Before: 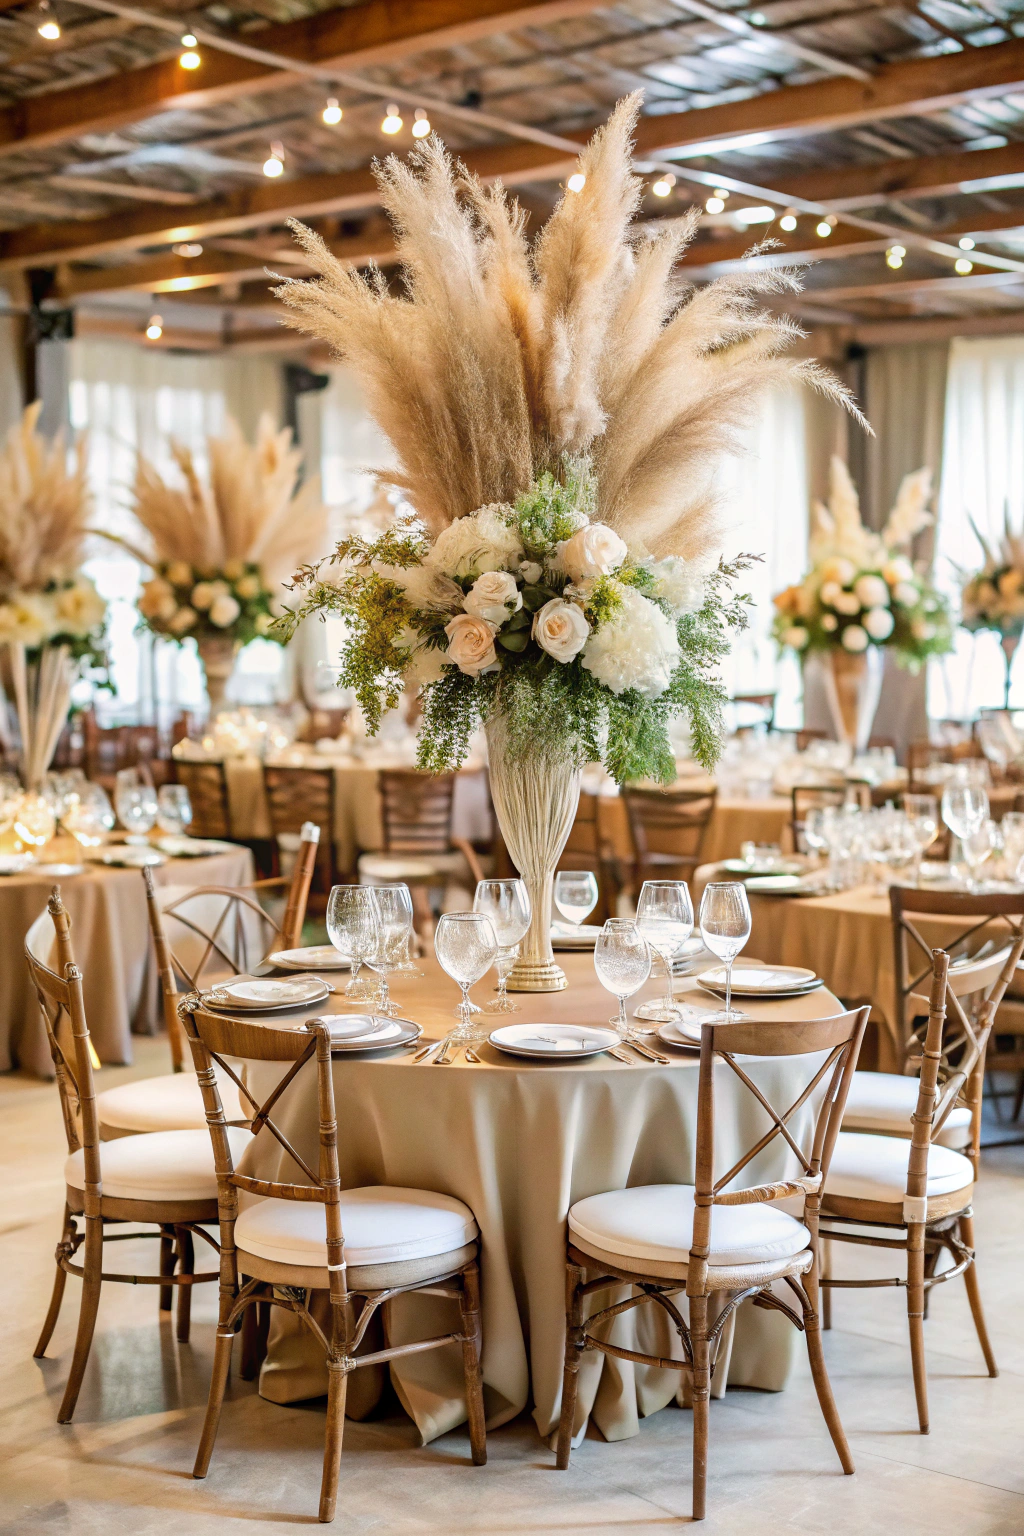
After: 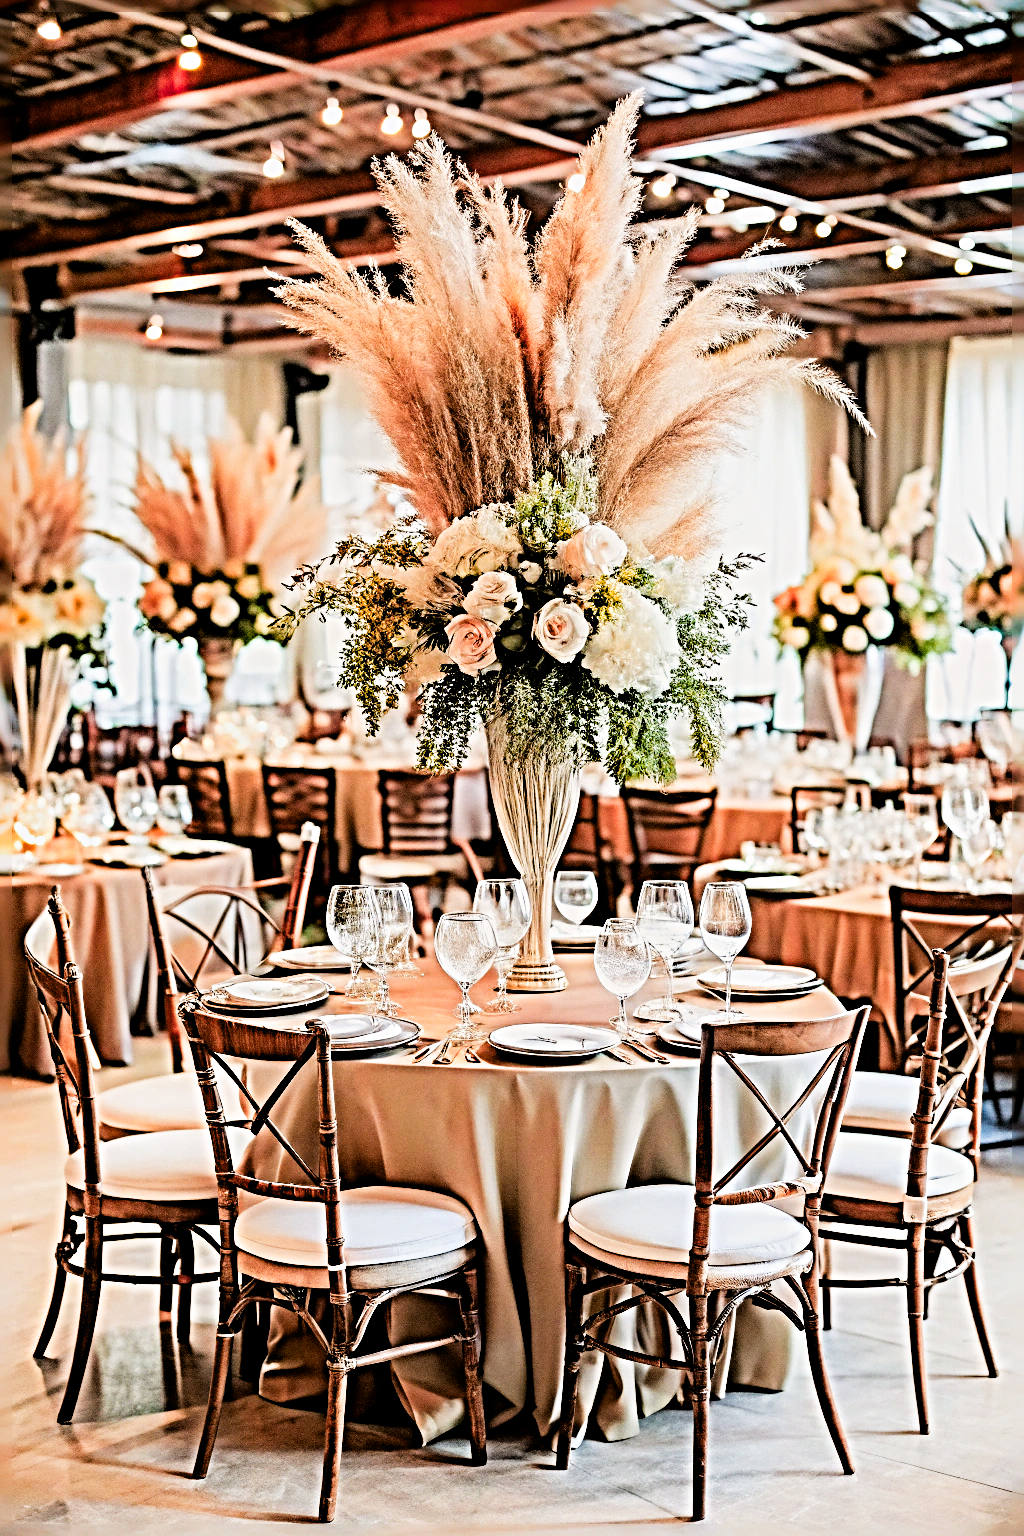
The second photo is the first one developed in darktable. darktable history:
sharpen: radius 6.248, amount 1.79, threshold 0.211
filmic rgb: black relative exposure -5.05 EV, white relative exposure 4 EV, threshold 3.05 EV, hardness 2.87, contrast 1.196, highlights saturation mix -29.83%, iterations of high-quality reconstruction 0, enable highlight reconstruction true
color zones: curves: ch1 [(0.24, 0.634) (0.75, 0.5)]; ch2 [(0.253, 0.437) (0.745, 0.491)]
tone equalizer: -8 EV -0.779 EV, -7 EV -0.702 EV, -6 EV -0.594 EV, -5 EV -0.375 EV, -3 EV 0.385 EV, -2 EV 0.6 EV, -1 EV 0.682 EV, +0 EV 0.779 EV, smoothing diameter 2%, edges refinement/feathering 16.75, mask exposure compensation -1.57 EV, filter diffusion 5
